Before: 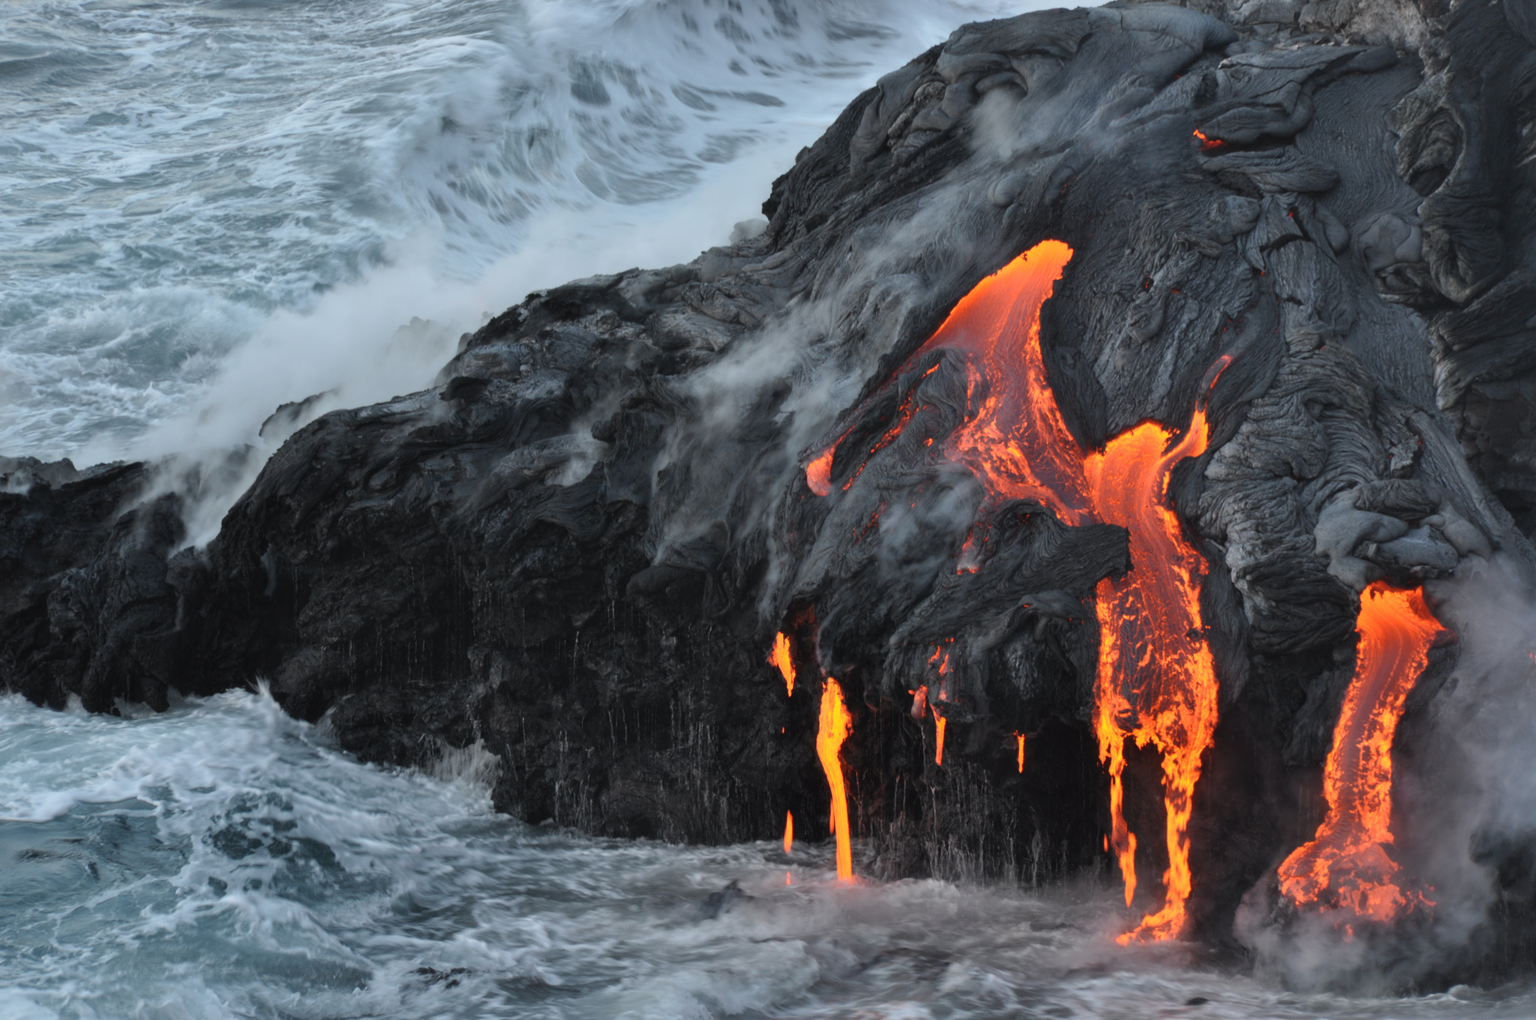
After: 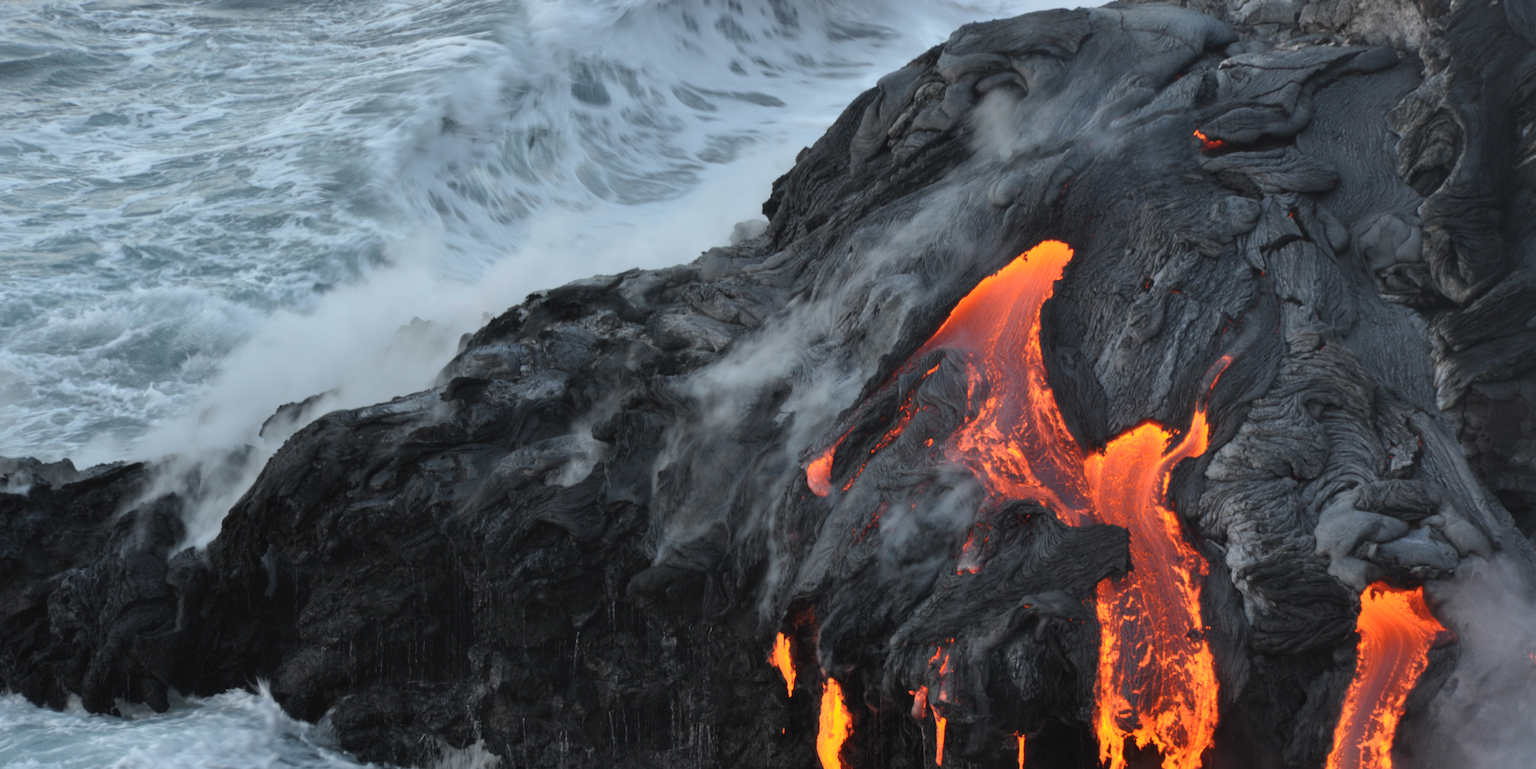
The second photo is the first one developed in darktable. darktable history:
sharpen: radius 2.934, amount 0.854, threshold 47.414
crop: bottom 24.545%
